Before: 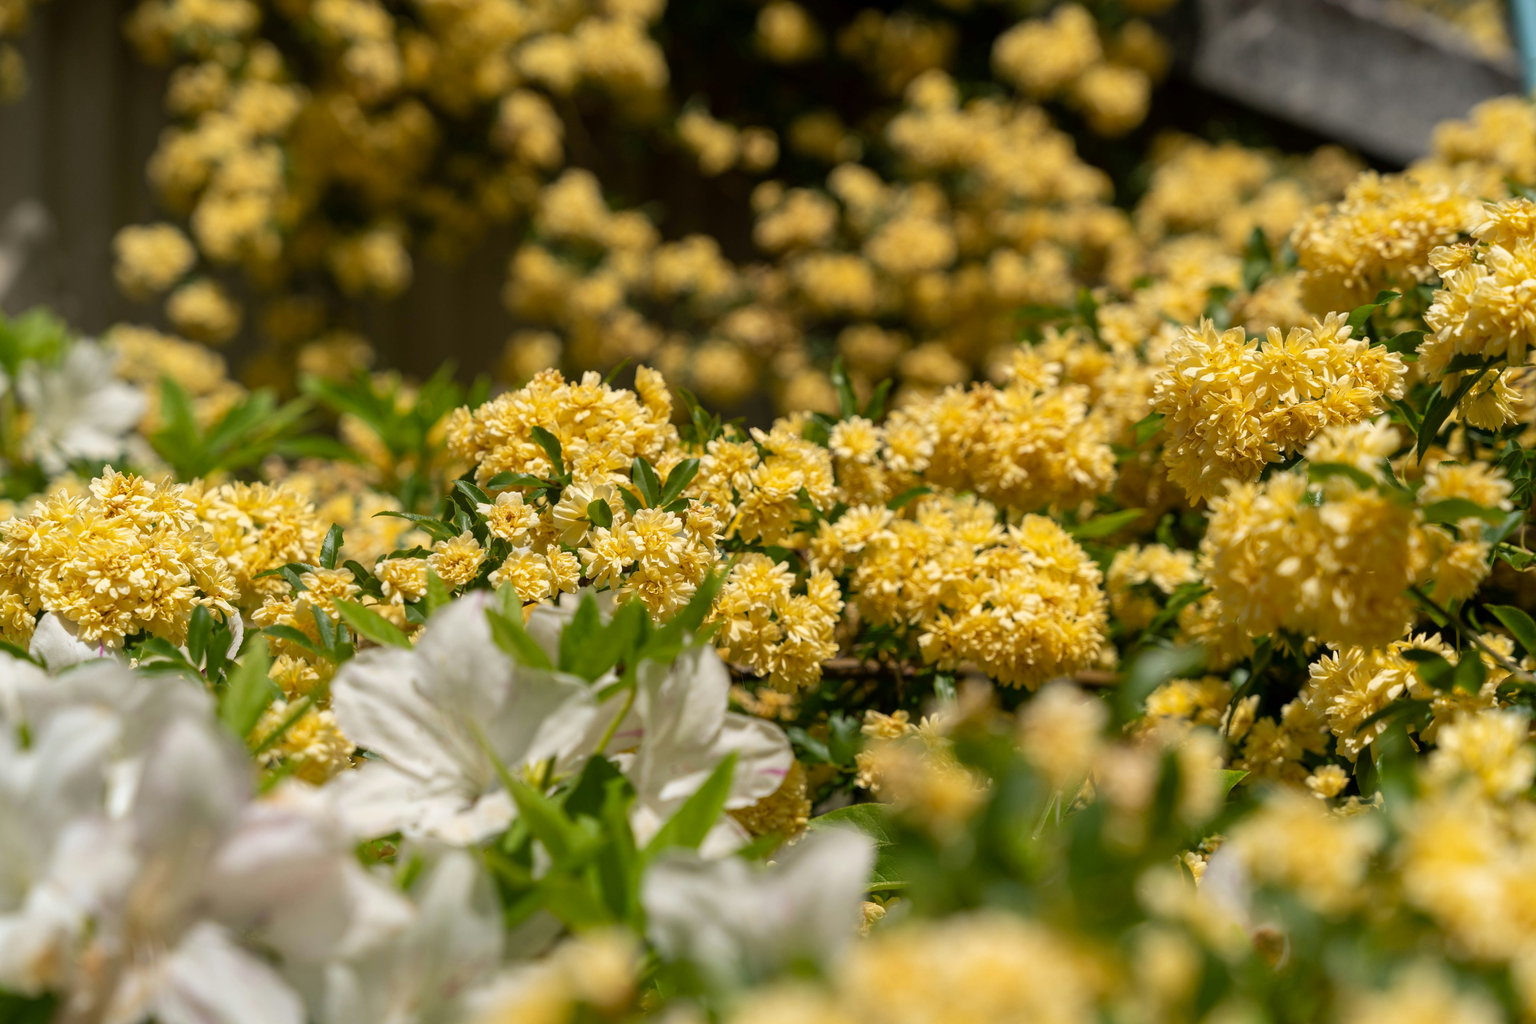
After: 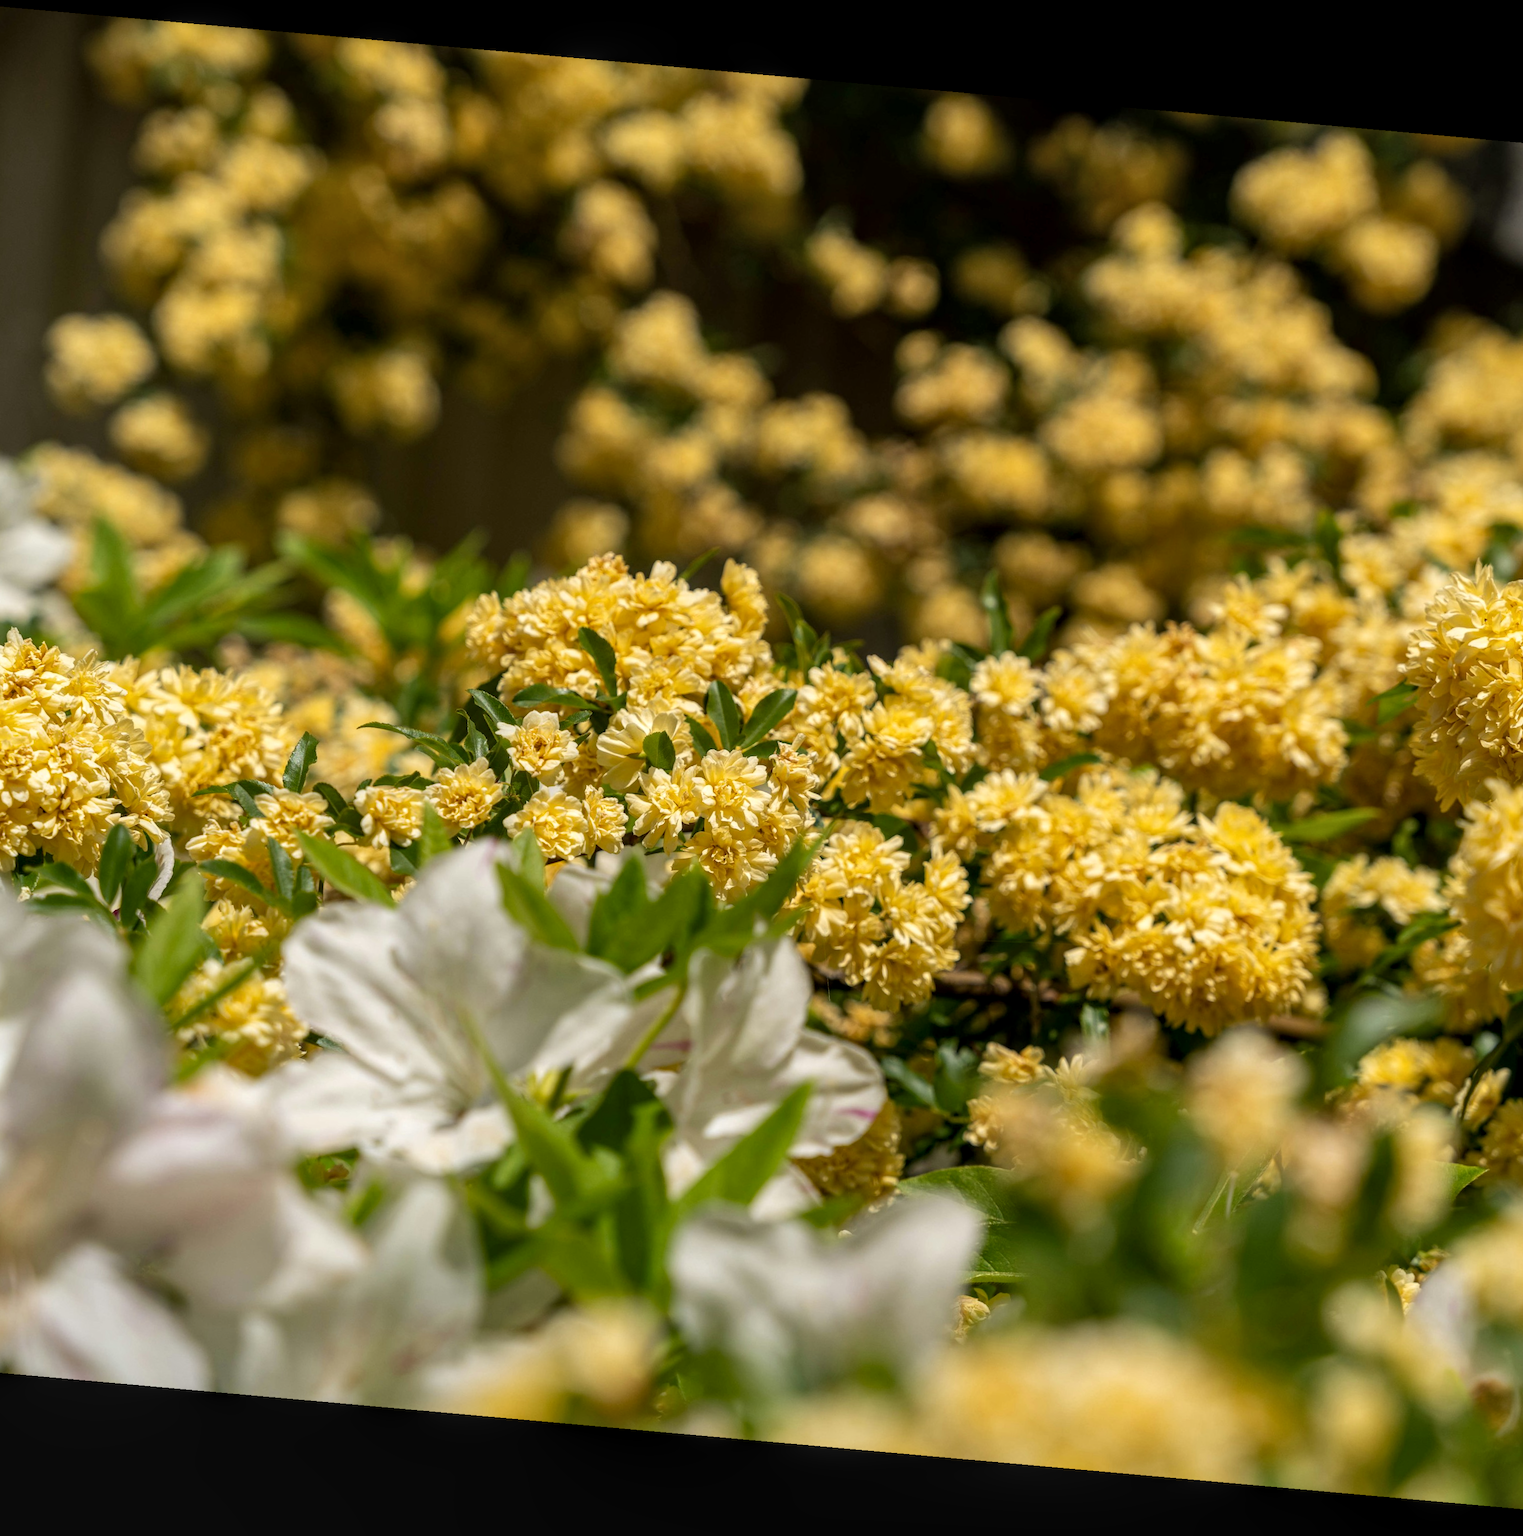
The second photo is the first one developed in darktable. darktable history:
local contrast: on, module defaults
crop and rotate: left 9.061%, right 20.142%
rotate and perspective: rotation 5.12°, automatic cropping off
